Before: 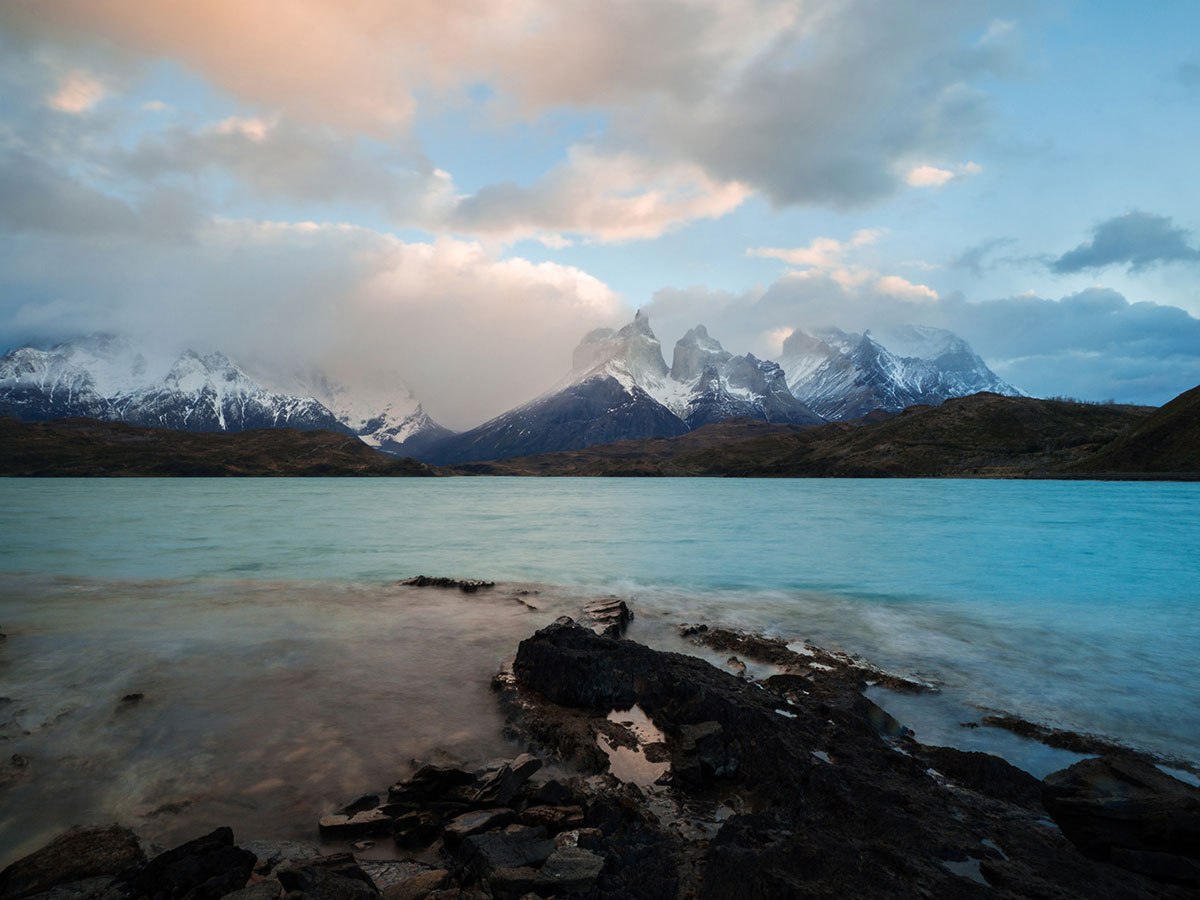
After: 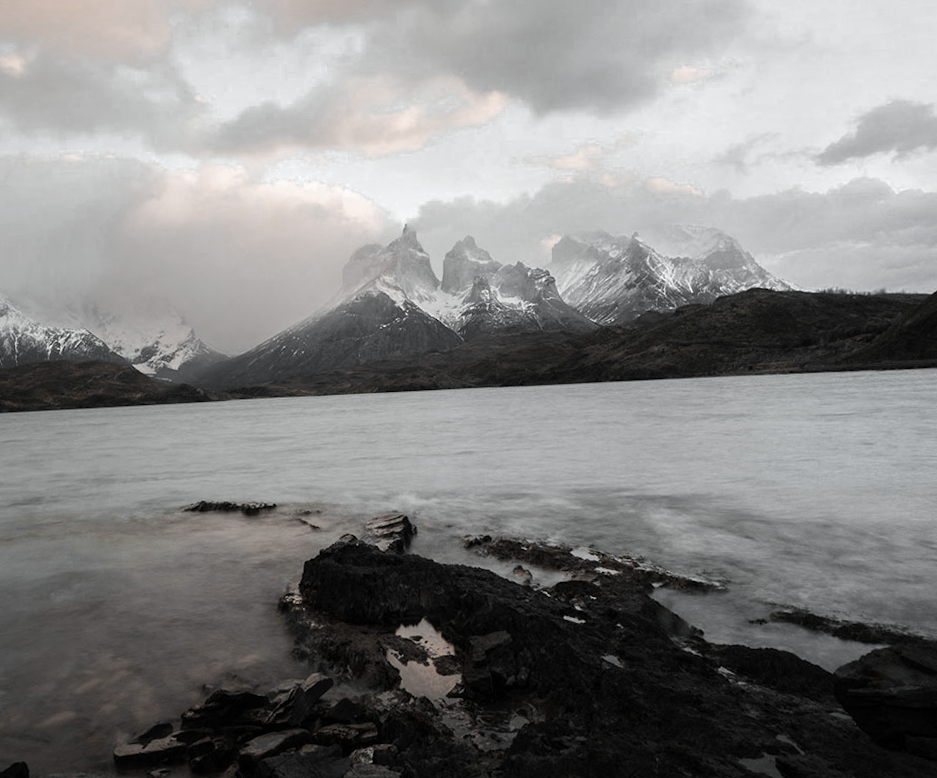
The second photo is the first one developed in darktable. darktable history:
crop and rotate: left 17.959%, top 5.771%, right 1.742%
rotate and perspective: rotation -3°, crop left 0.031, crop right 0.968, crop top 0.07, crop bottom 0.93
color balance rgb: perceptual saturation grading › global saturation 20%, global vibrance 10%
color zones: curves: ch0 [(0, 0.613) (0.01, 0.613) (0.245, 0.448) (0.498, 0.529) (0.642, 0.665) (0.879, 0.777) (0.99, 0.613)]; ch1 [(0, 0.035) (0.121, 0.189) (0.259, 0.197) (0.415, 0.061) (0.589, 0.022) (0.732, 0.022) (0.857, 0.026) (0.991, 0.053)]
